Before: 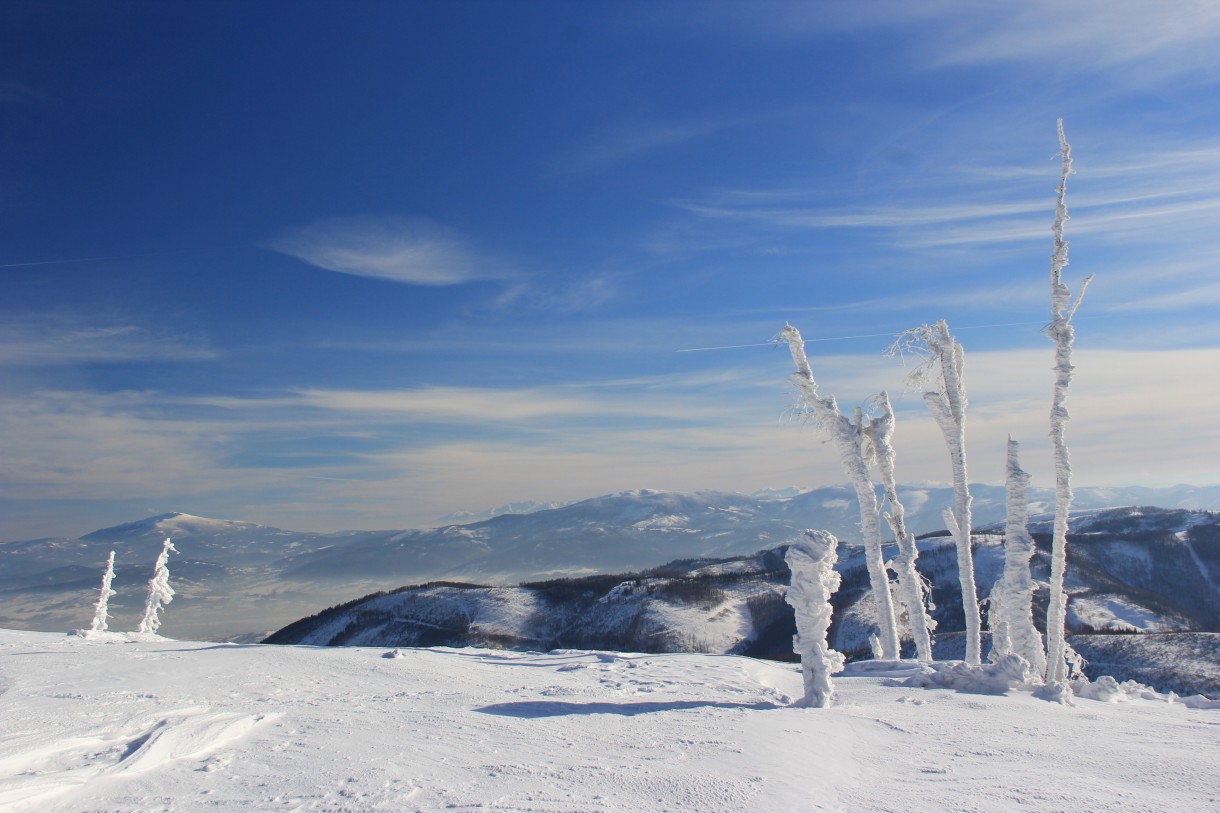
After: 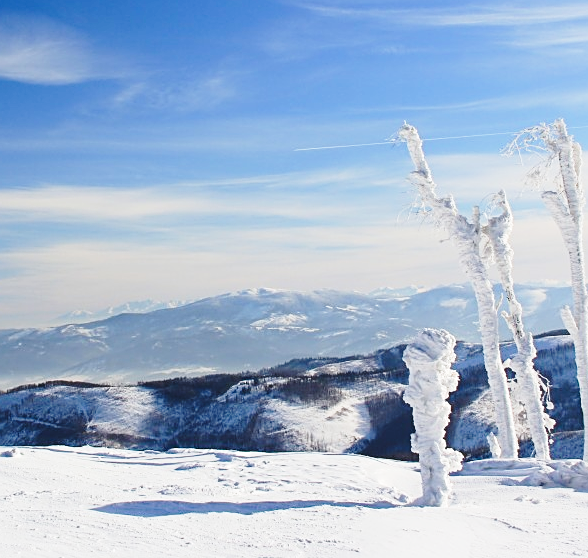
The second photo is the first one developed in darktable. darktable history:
base curve: curves: ch0 [(0, 0) (0.028, 0.03) (0.121, 0.232) (0.46, 0.748) (0.859, 0.968) (1, 1)], exposure shift 0.01, preserve colors none
sharpen: on, module defaults
crop: left 31.381%, top 24.816%, right 20.402%, bottom 6.465%
